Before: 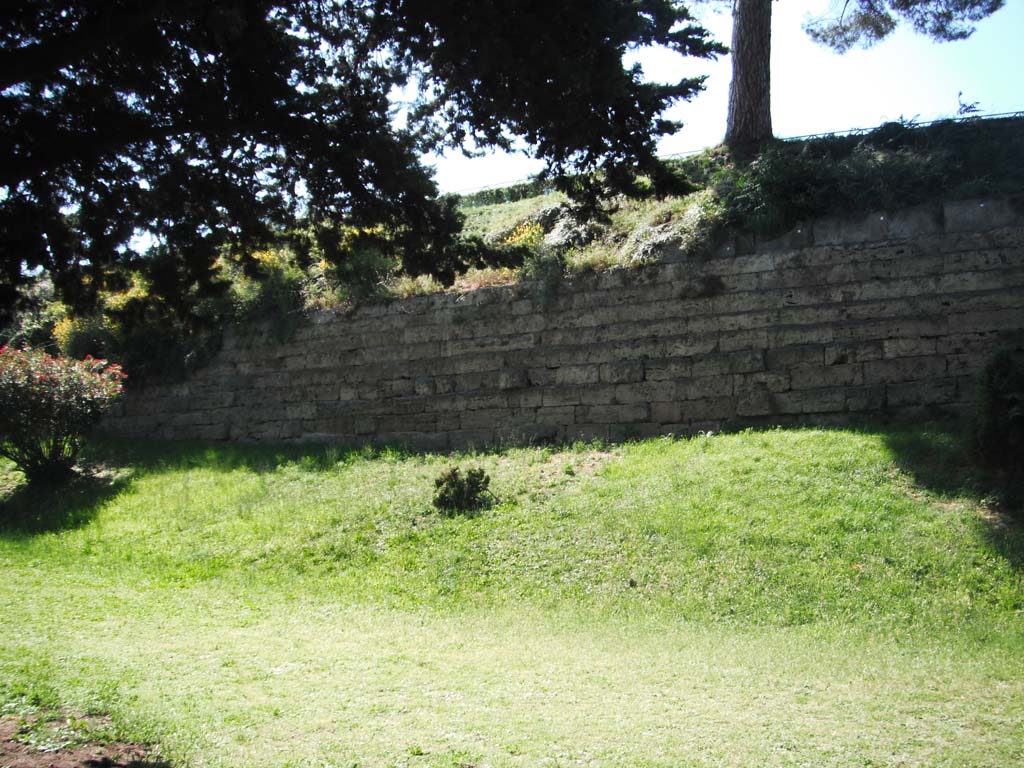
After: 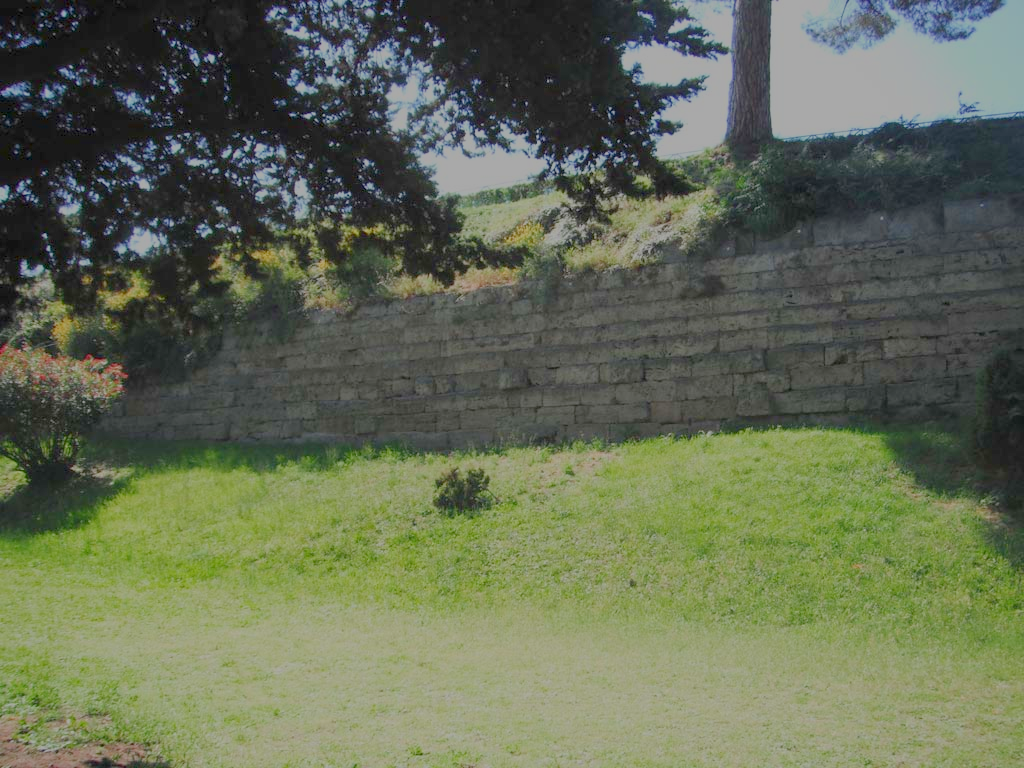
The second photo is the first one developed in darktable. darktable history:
filmic rgb: black relative exposure -15.95 EV, white relative exposure 7.96 EV, threshold 3.06 EV, hardness 4.16, latitude 50%, contrast 0.506, color science v5 (2021), contrast in shadows safe, contrast in highlights safe, enable highlight reconstruction true
